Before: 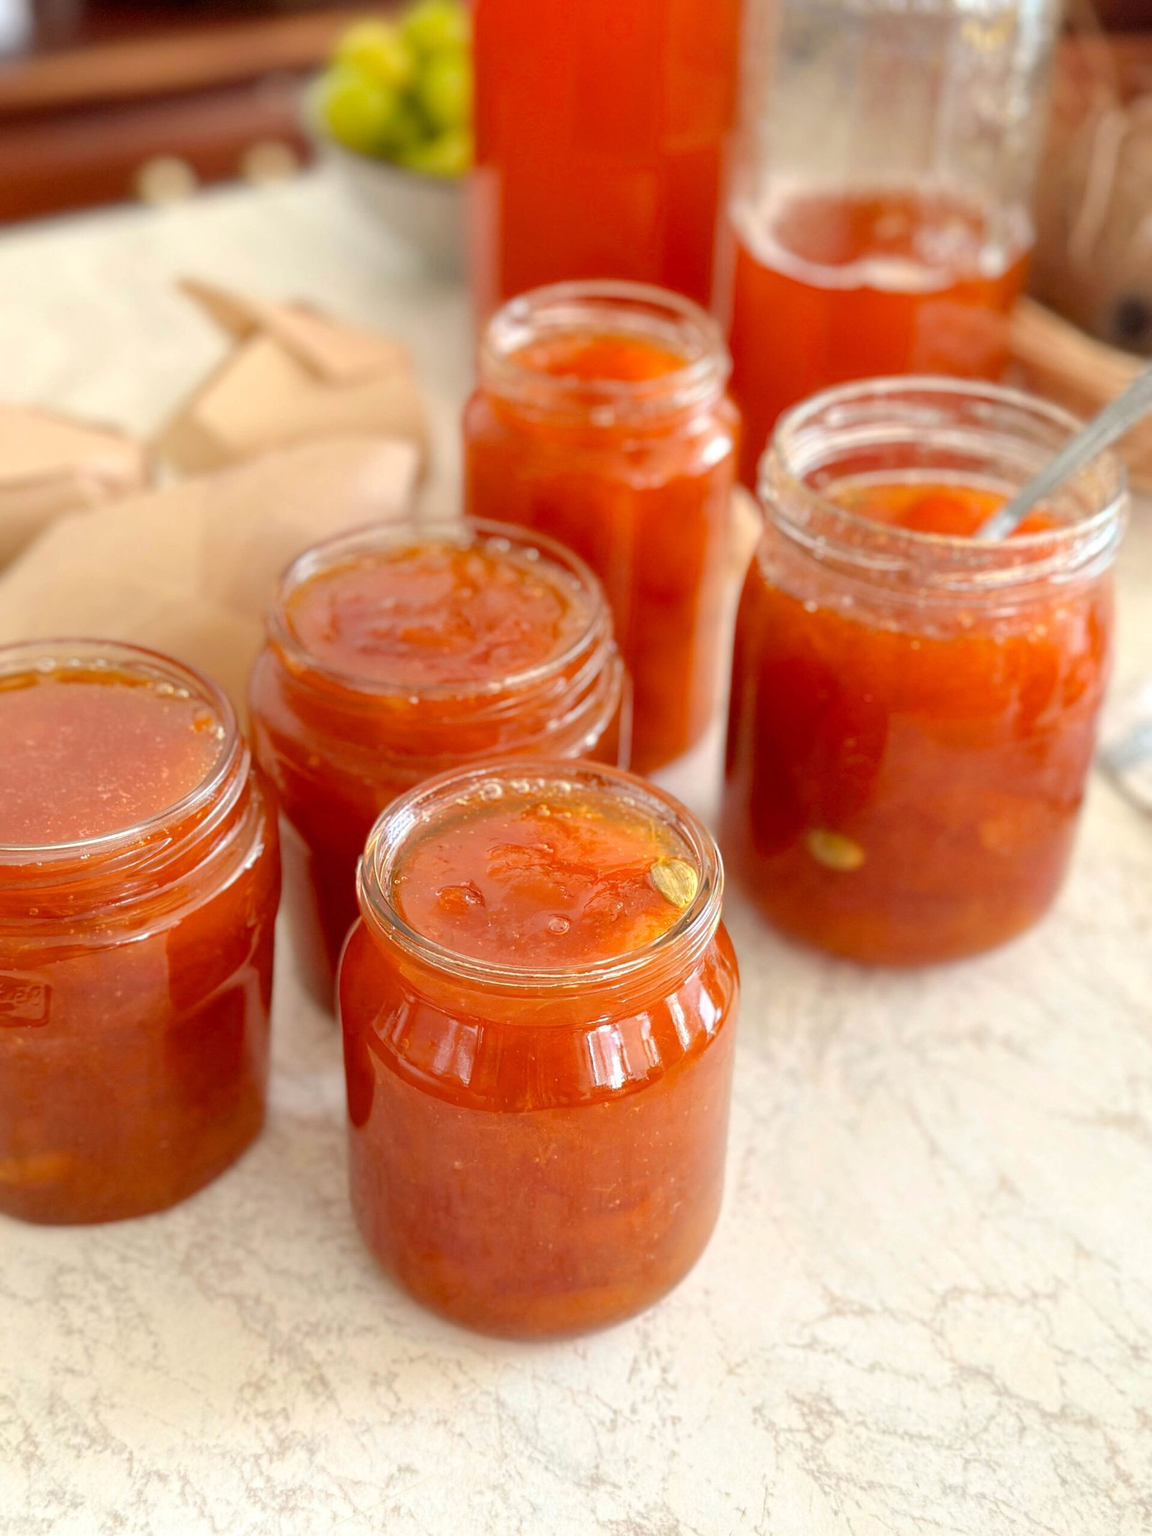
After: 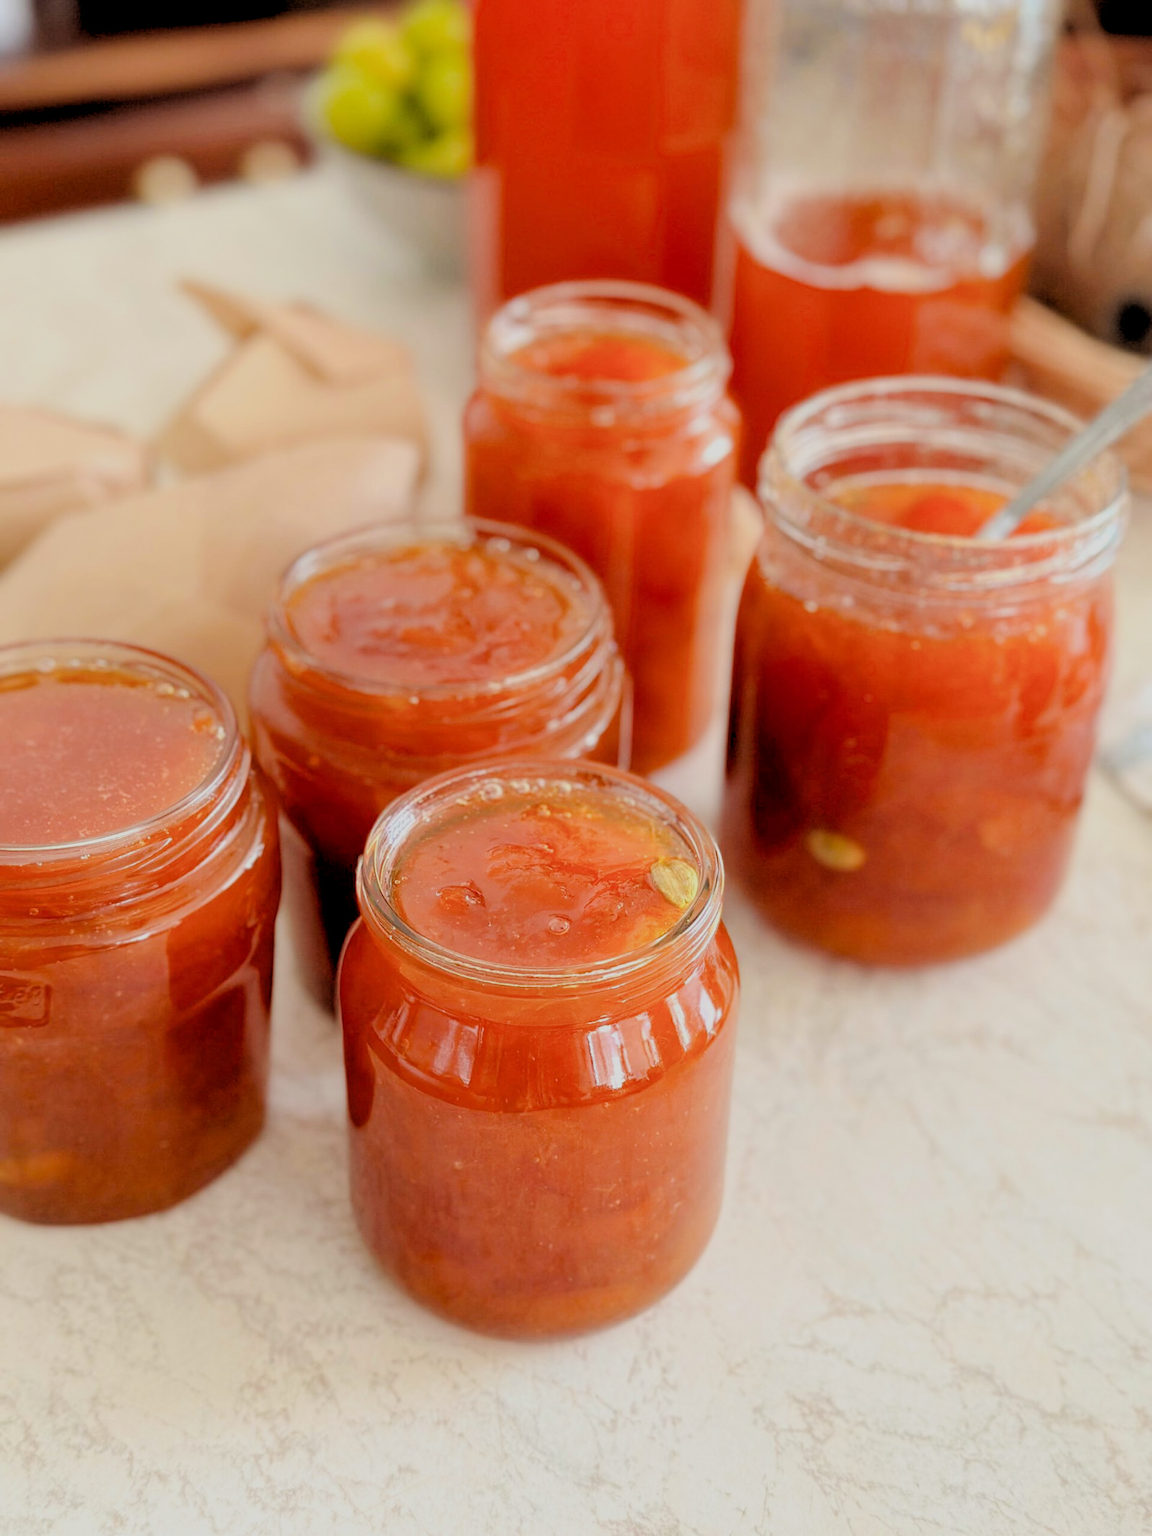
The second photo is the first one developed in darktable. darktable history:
rgb levels: levels [[0.029, 0.461, 0.922], [0, 0.5, 1], [0, 0.5, 1]]
filmic rgb: black relative exposure -7.65 EV, white relative exposure 4.56 EV, hardness 3.61
